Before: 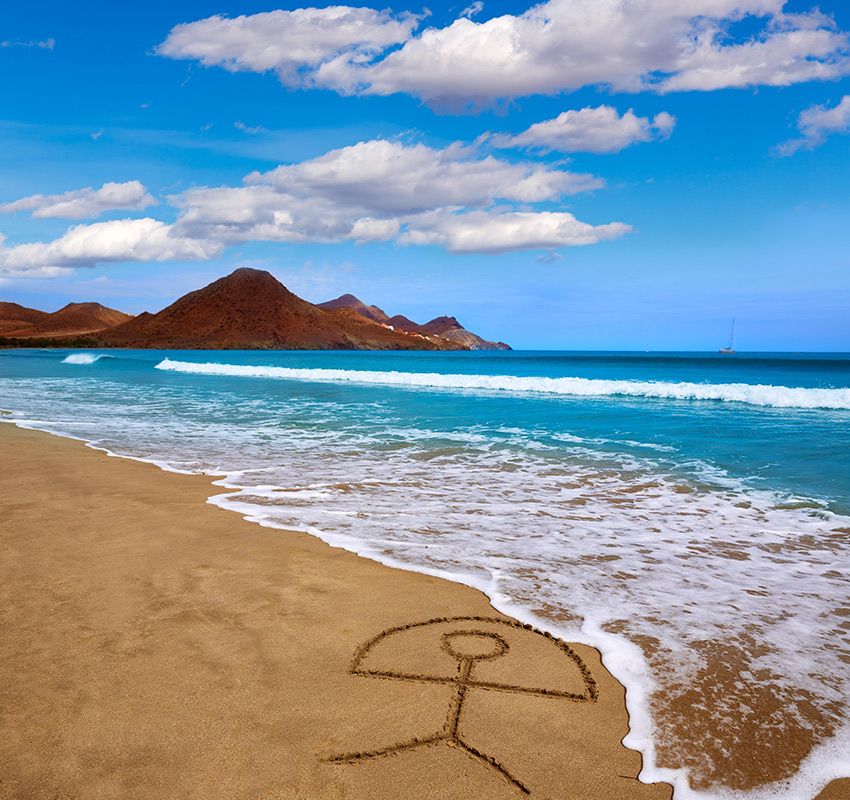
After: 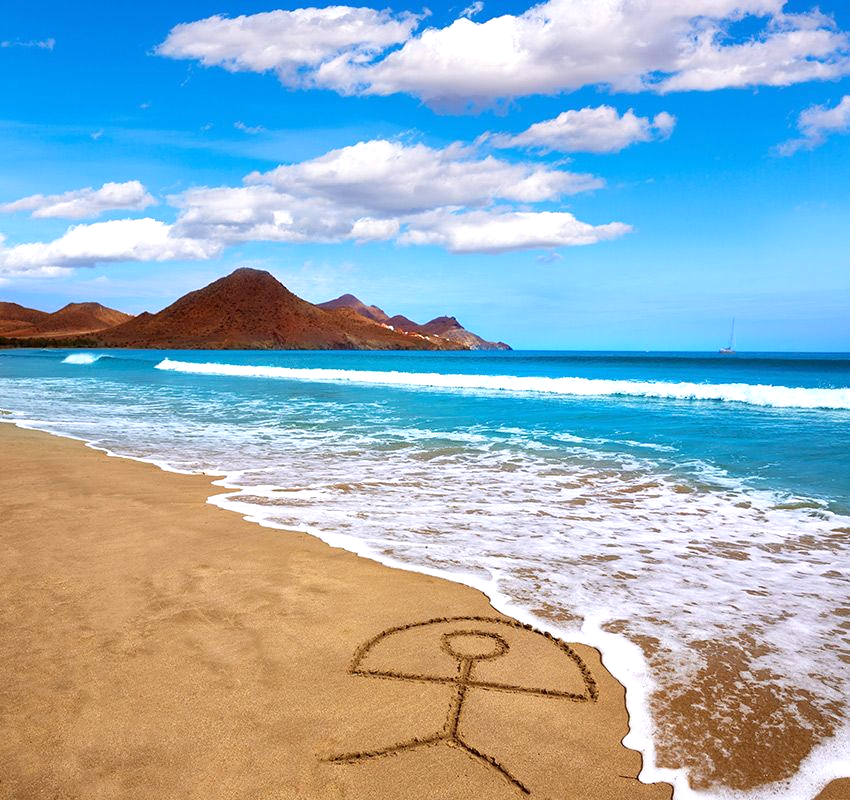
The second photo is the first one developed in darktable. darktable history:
exposure: exposure 0.497 EV, compensate highlight preservation false
